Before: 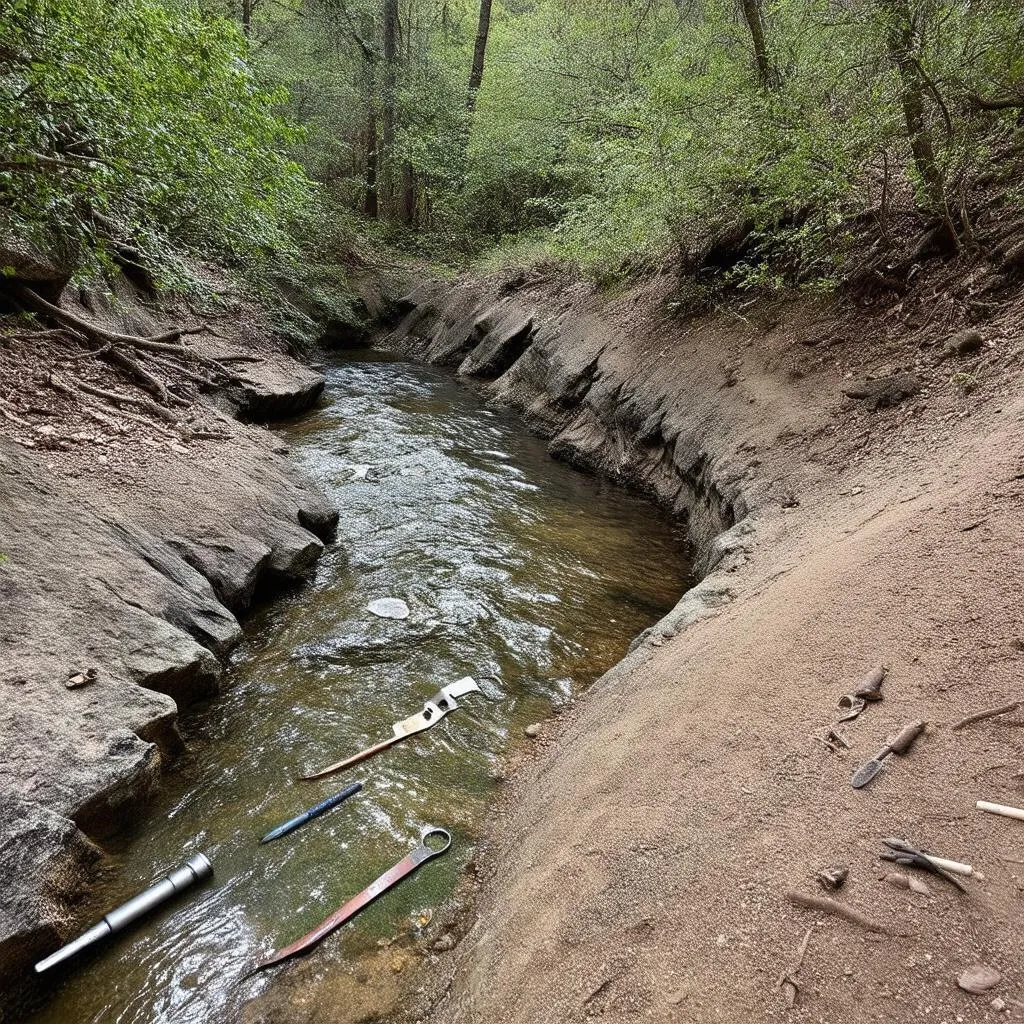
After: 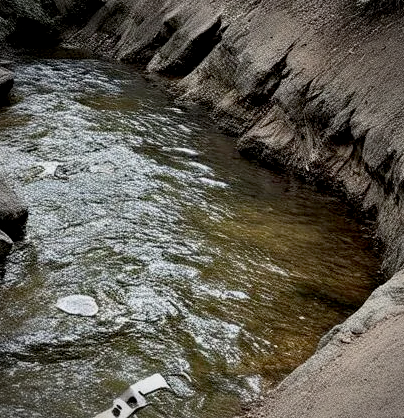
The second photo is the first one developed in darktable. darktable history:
vignetting: on, module defaults
exposure: black level correction 0.009, exposure -0.16 EV, compensate highlight preservation false
crop: left 30.424%, top 29.6%, right 30.122%, bottom 29.483%
